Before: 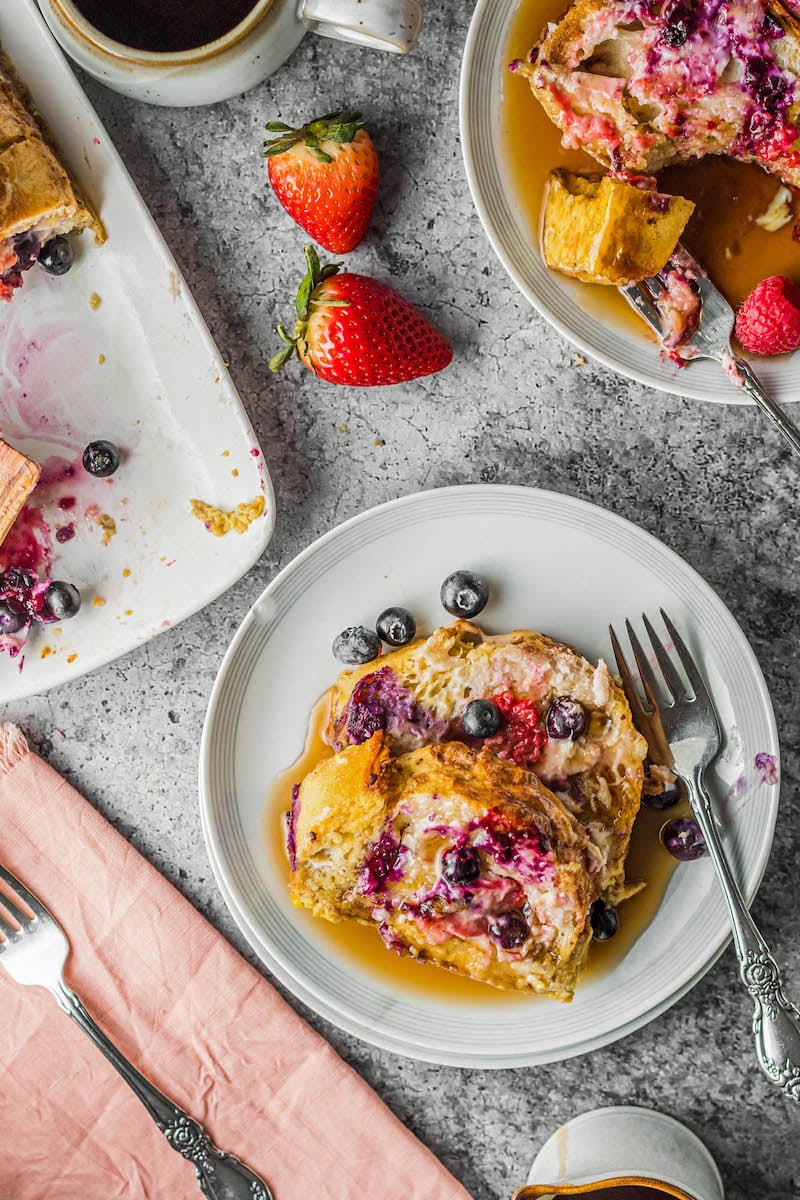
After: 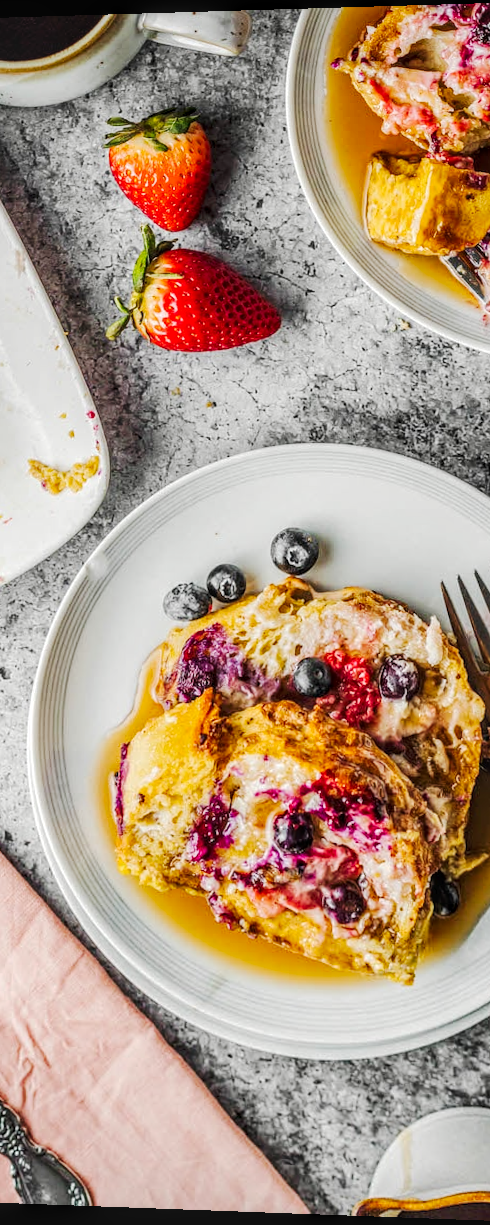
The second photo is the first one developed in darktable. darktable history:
crop and rotate: left 22.516%, right 21.234%
exposure: compensate highlight preservation false
local contrast: on, module defaults
rotate and perspective: rotation 0.128°, lens shift (vertical) -0.181, lens shift (horizontal) -0.044, shear 0.001, automatic cropping off
tone curve: curves: ch0 [(0, 0) (0.003, 0.019) (0.011, 0.022) (0.025, 0.029) (0.044, 0.041) (0.069, 0.06) (0.1, 0.09) (0.136, 0.123) (0.177, 0.163) (0.224, 0.206) (0.277, 0.268) (0.335, 0.35) (0.399, 0.436) (0.468, 0.526) (0.543, 0.624) (0.623, 0.713) (0.709, 0.779) (0.801, 0.845) (0.898, 0.912) (1, 1)], preserve colors none
